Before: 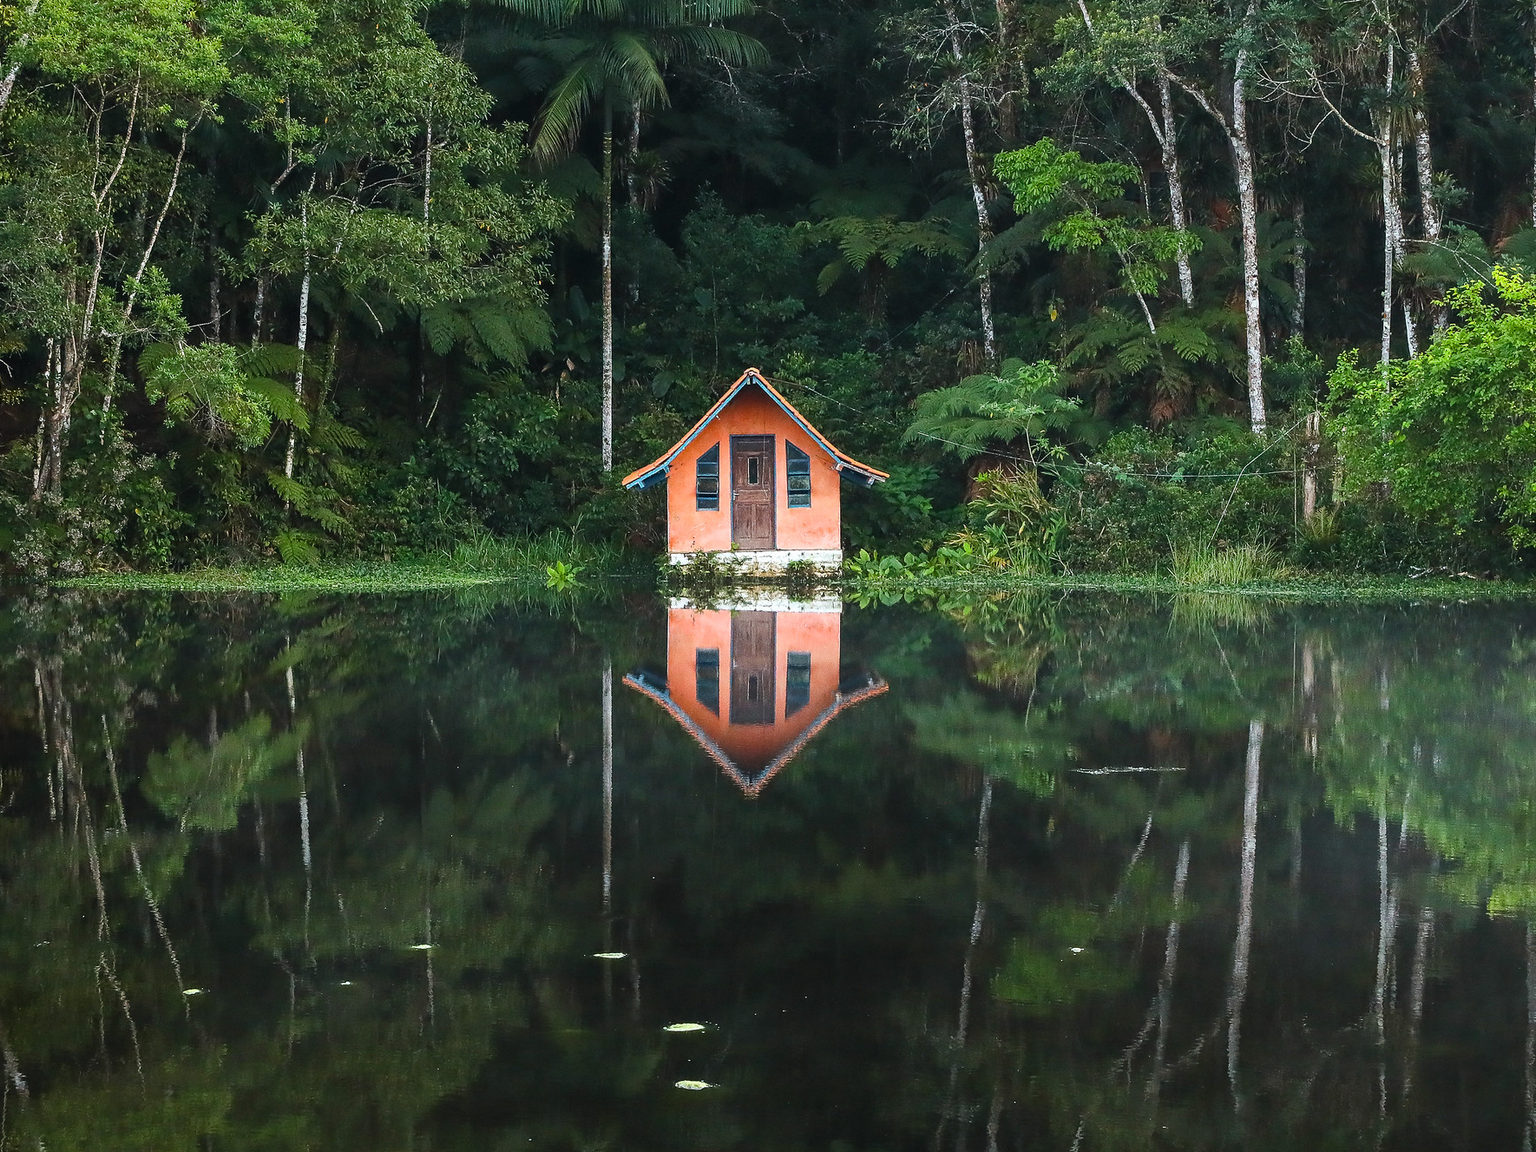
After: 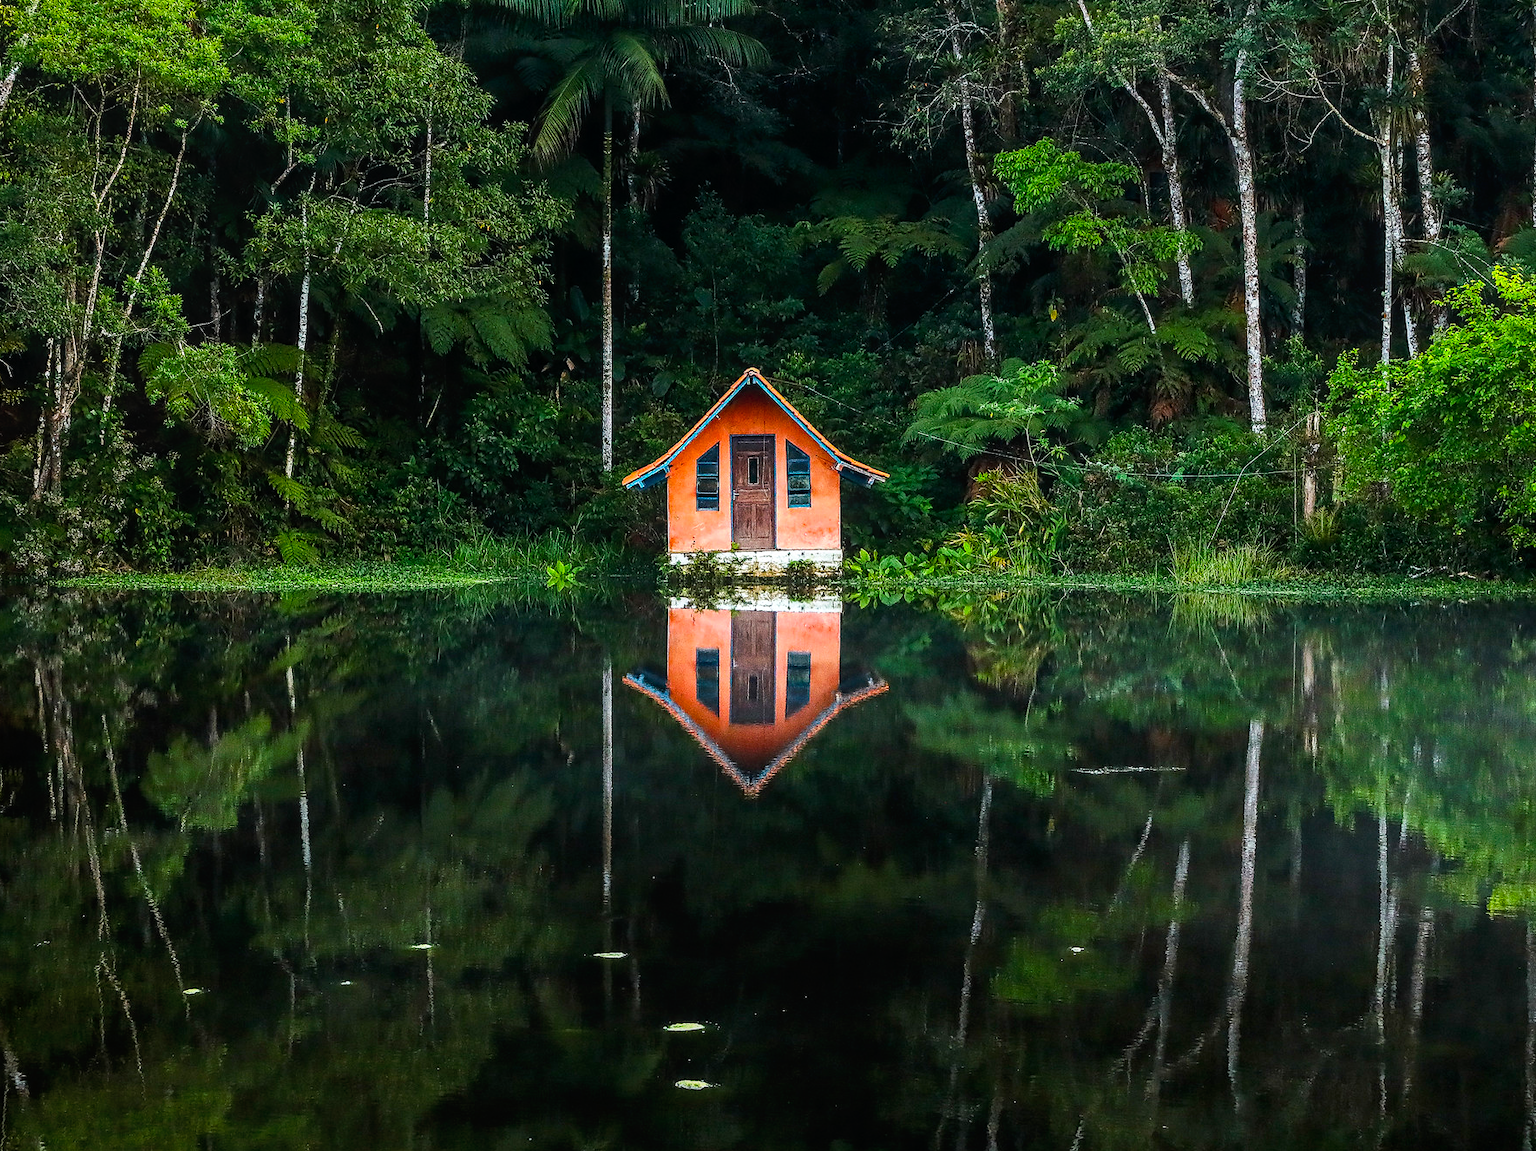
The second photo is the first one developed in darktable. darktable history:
local contrast: on, module defaults
color balance rgb: perceptual saturation grading › global saturation 25%, global vibrance 10%
haze removal: strength 0.02, distance 0.25, compatibility mode true, adaptive false
tone curve: curves: ch0 [(0, 0) (0.003, 0.004) (0.011, 0.008) (0.025, 0.012) (0.044, 0.02) (0.069, 0.028) (0.1, 0.034) (0.136, 0.059) (0.177, 0.1) (0.224, 0.151) (0.277, 0.203) (0.335, 0.266) (0.399, 0.344) (0.468, 0.414) (0.543, 0.507) (0.623, 0.602) (0.709, 0.704) (0.801, 0.804) (0.898, 0.927) (1, 1)], preserve colors none
